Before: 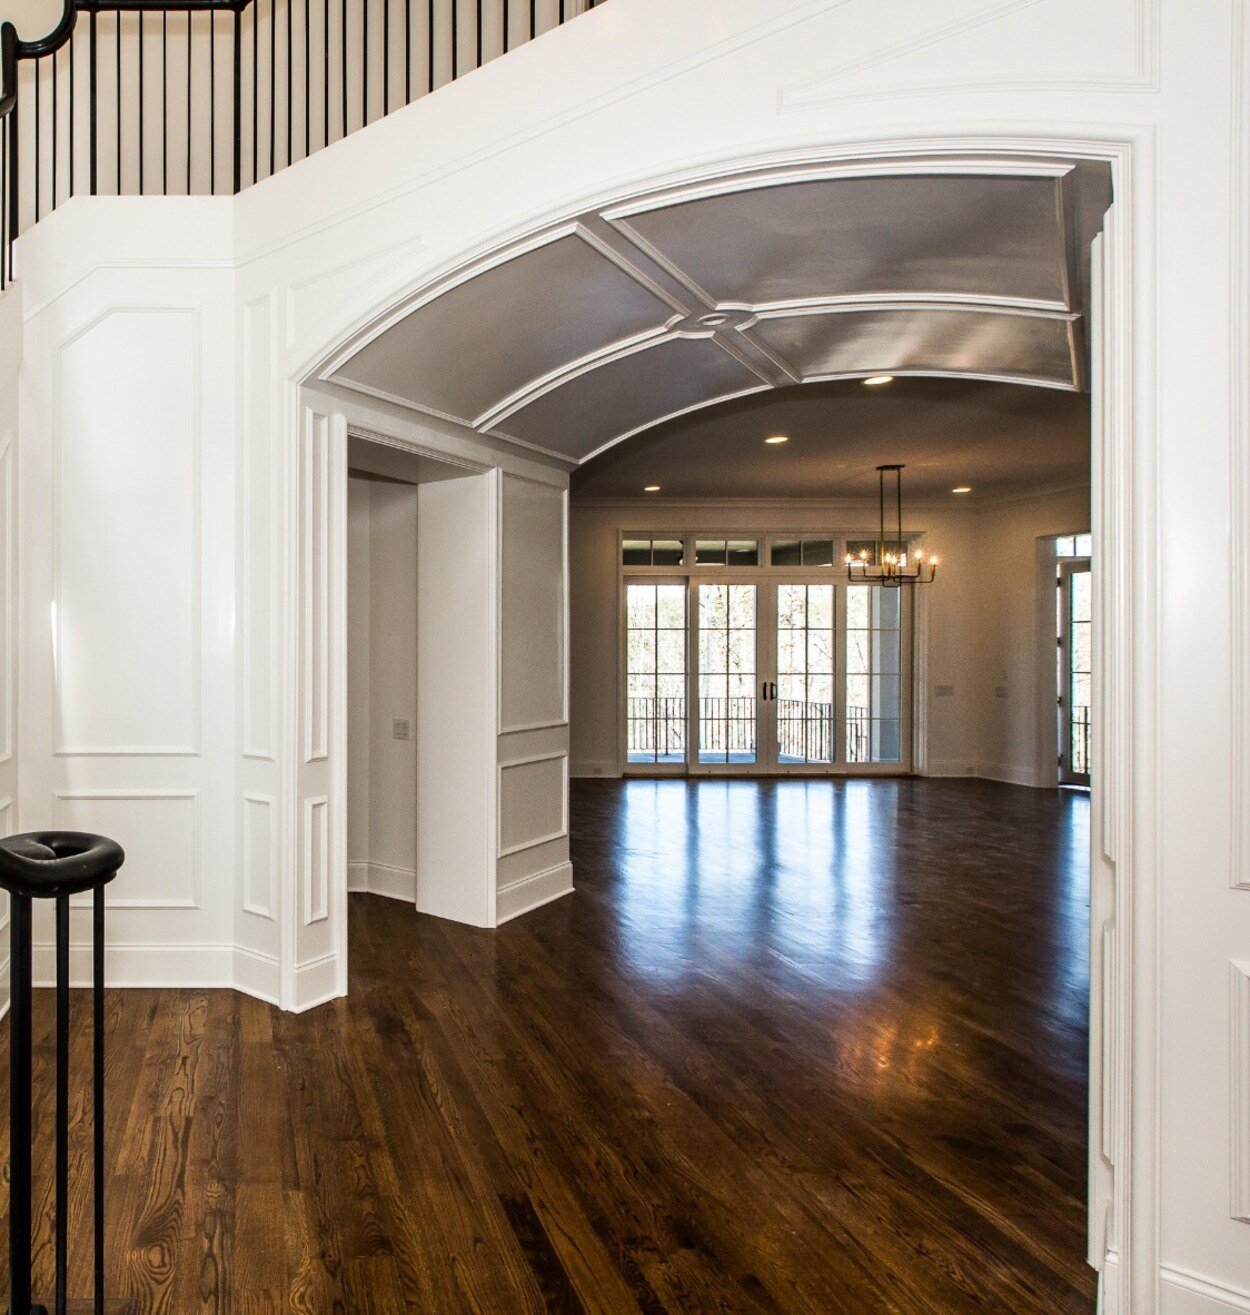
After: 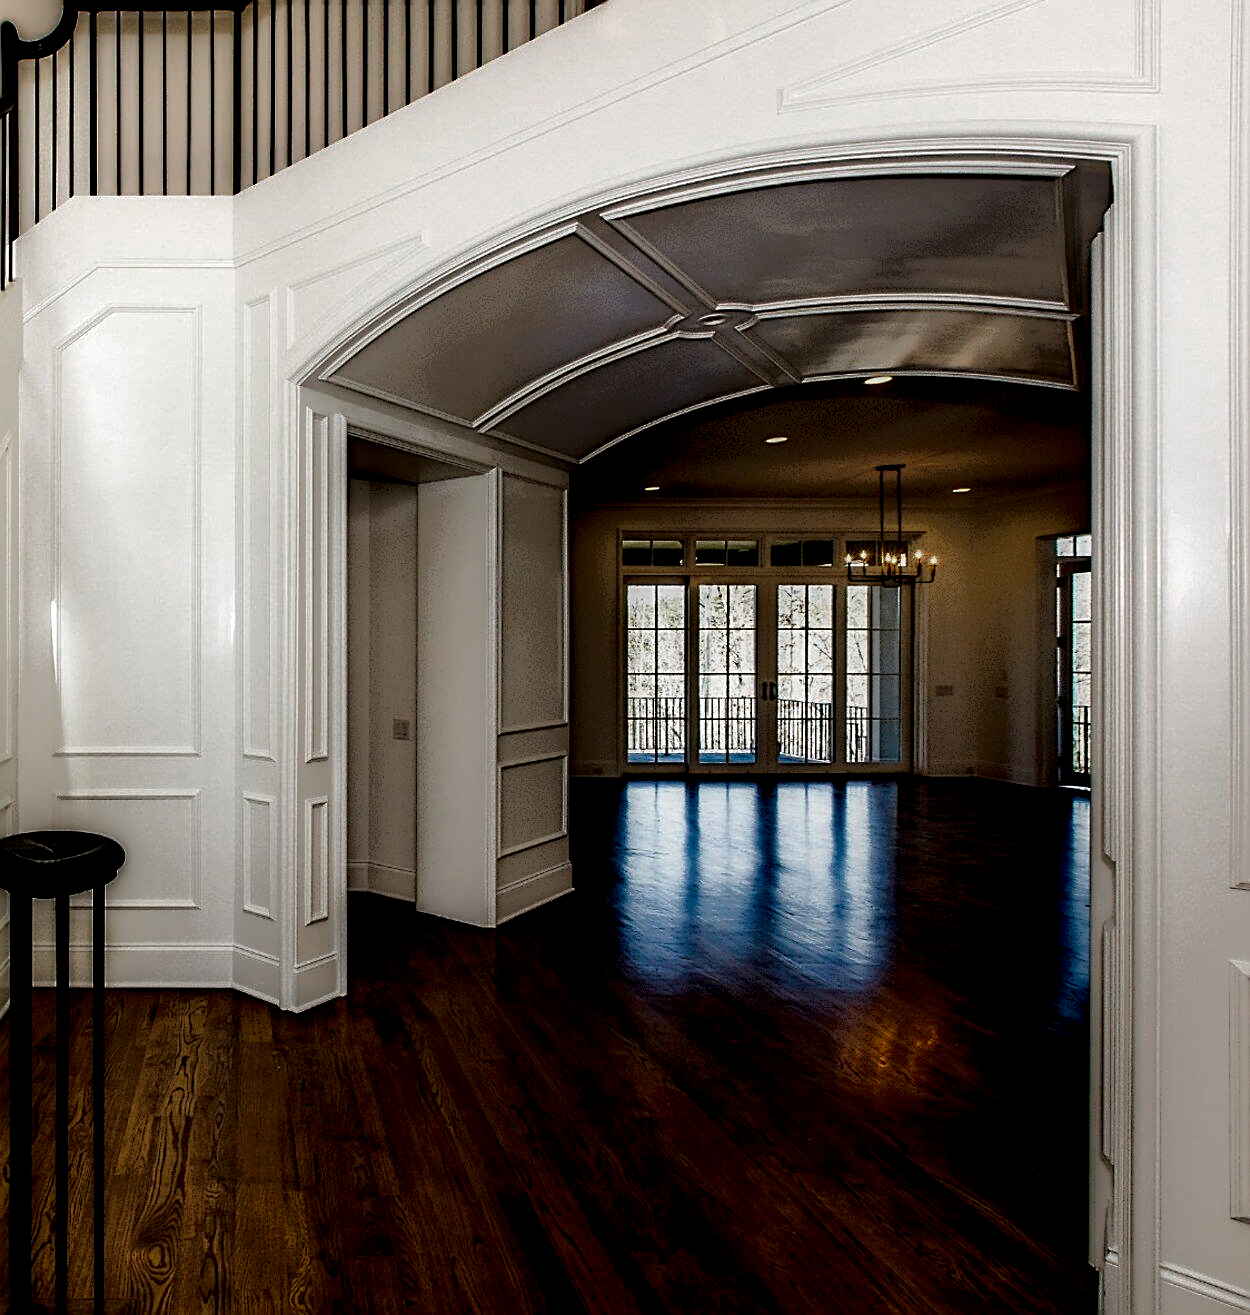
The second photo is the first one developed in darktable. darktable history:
exposure: exposure 0.375 EV, compensate highlight preservation false
local contrast: highlights 0%, shadows 198%, detail 164%, midtone range 0.001
sharpen: amount 0.75
color zones: curves: ch0 [(0, 0.558) (0.143, 0.548) (0.286, 0.447) (0.429, 0.259) (0.571, 0.5) (0.714, 0.5) (0.857, 0.593) (1, 0.558)]; ch1 [(0, 0.543) (0.01, 0.544) (0.12, 0.492) (0.248, 0.458) (0.5, 0.534) (0.748, 0.5) (0.99, 0.469) (1, 0.543)]; ch2 [(0, 0.507) (0.143, 0.522) (0.286, 0.505) (0.429, 0.5) (0.571, 0.5) (0.714, 0.5) (0.857, 0.5) (1, 0.507)]
